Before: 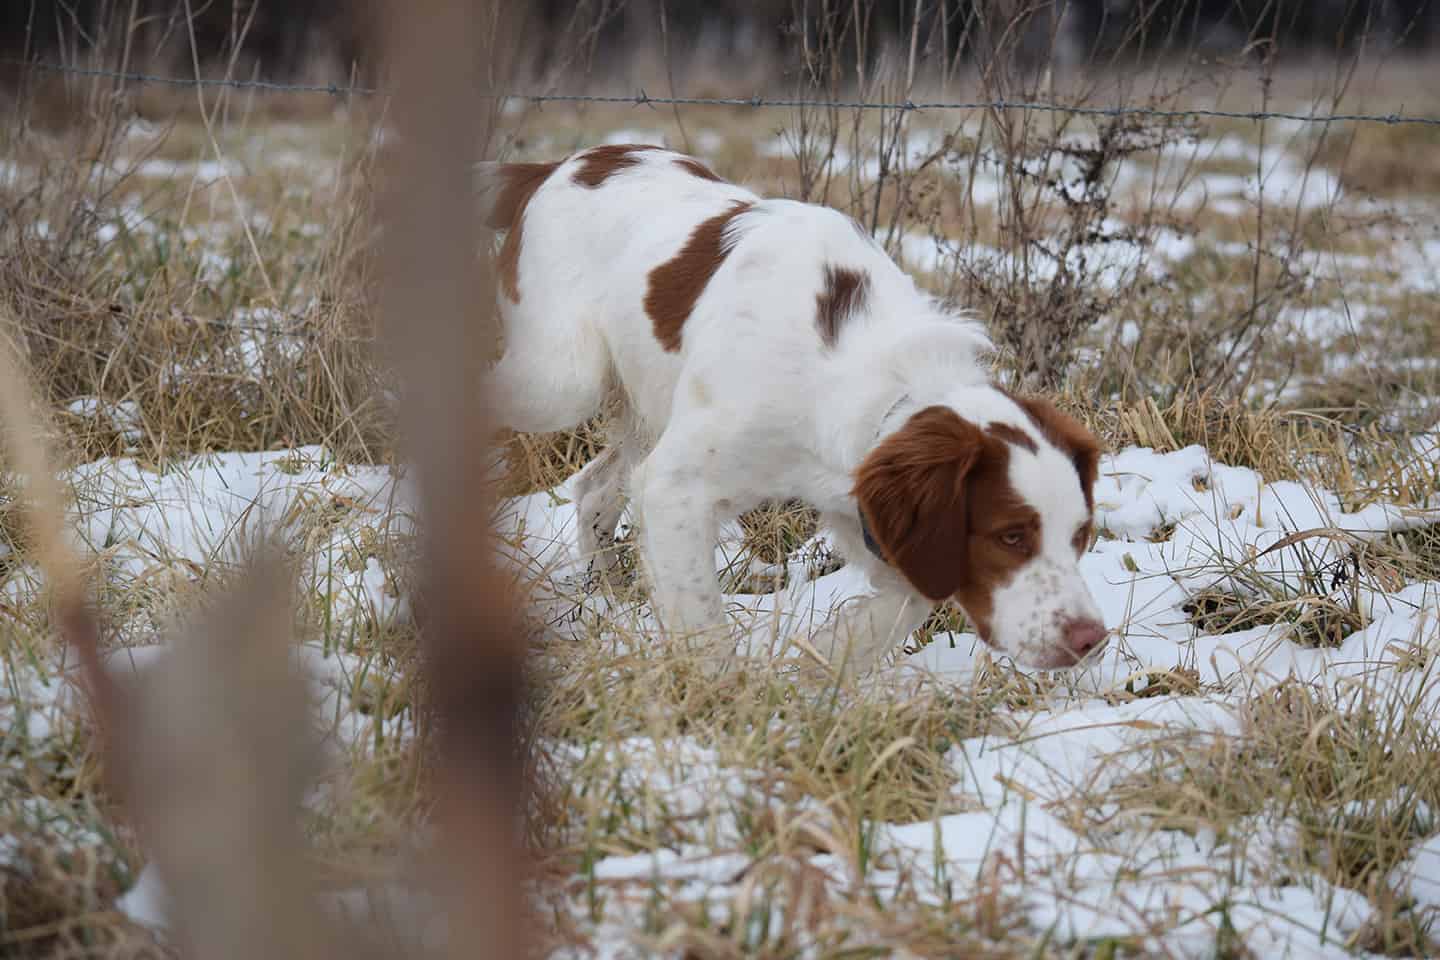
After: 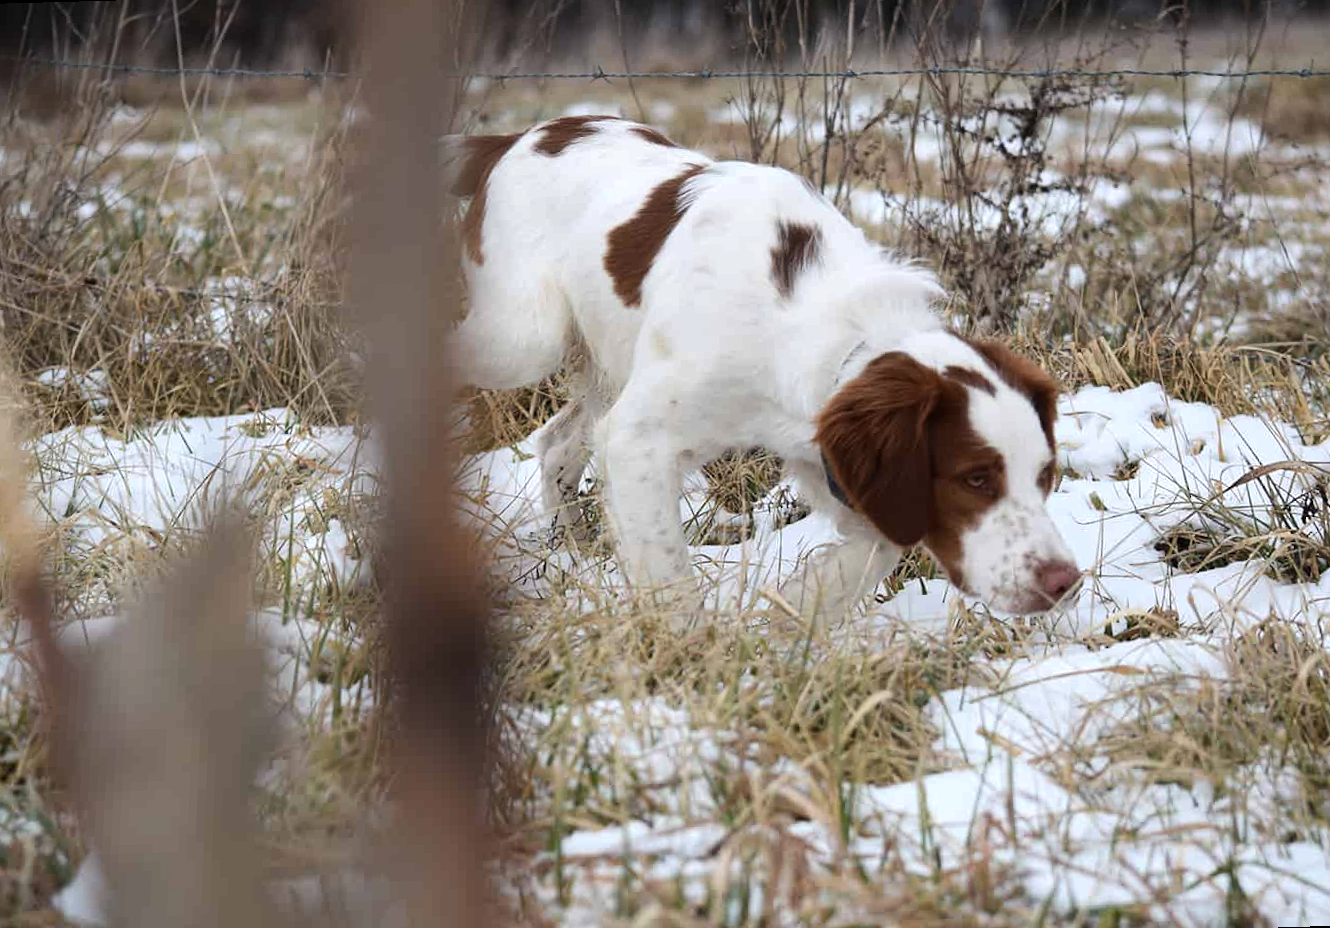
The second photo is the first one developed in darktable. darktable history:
white balance: red 1, blue 1
rotate and perspective: rotation -1.68°, lens shift (vertical) -0.146, crop left 0.049, crop right 0.912, crop top 0.032, crop bottom 0.96
tone equalizer: -8 EV -0.417 EV, -7 EV -0.389 EV, -6 EV -0.333 EV, -5 EV -0.222 EV, -3 EV 0.222 EV, -2 EV 0.333 EV, -1 EV 0.389 EV, +0 EV 0.417 EV, edges refinement/feathering 500, mask exposure compensation -1.57 EV, preserve details no
crop and rotate: left 0.126%
